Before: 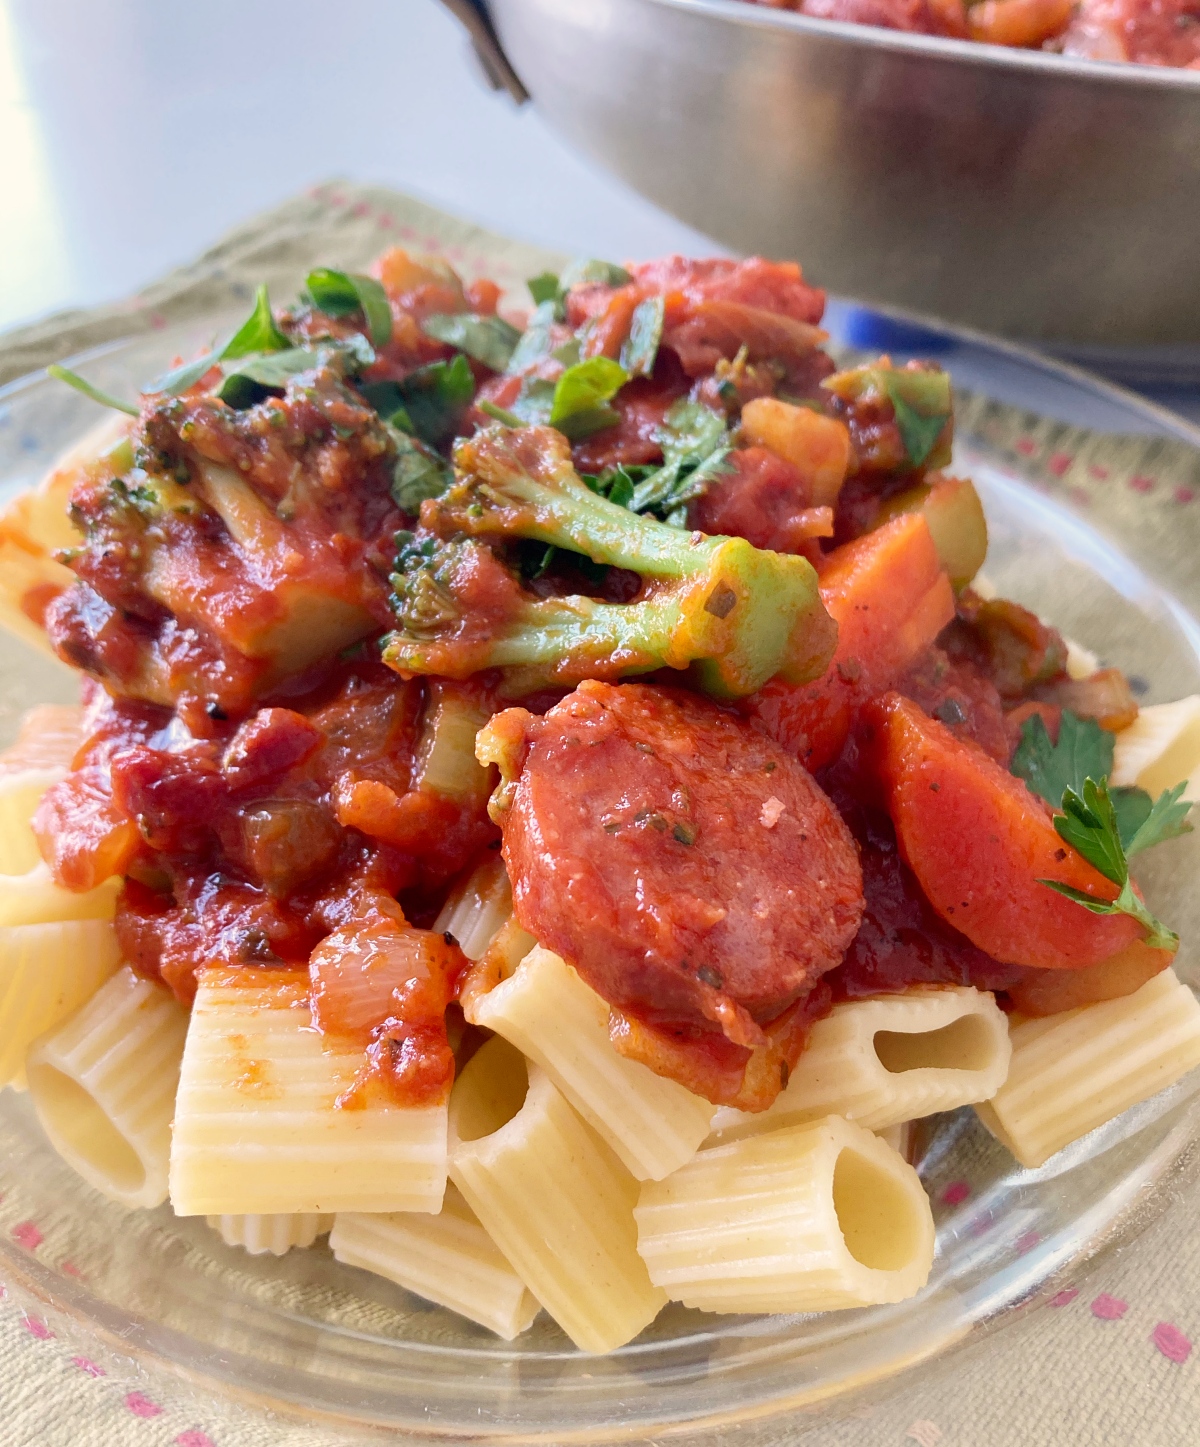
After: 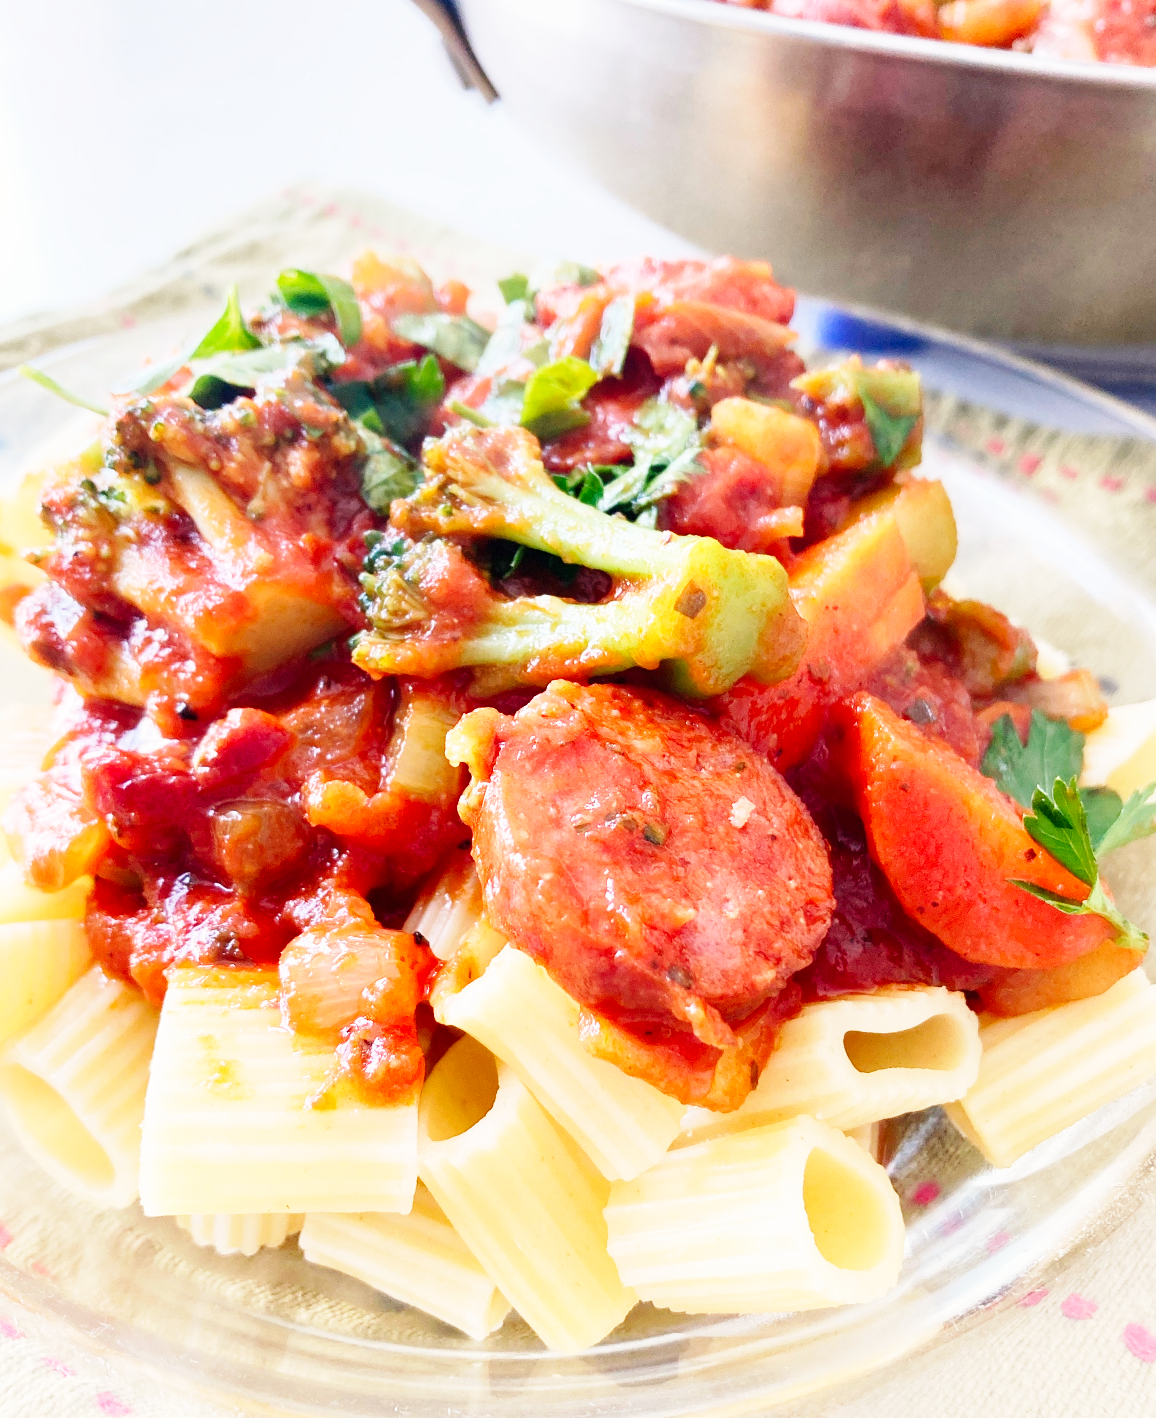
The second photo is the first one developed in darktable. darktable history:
base curve: curves: ch0 [(0, 0) (0.018, 0.026) (0.143, 0.37) (0.33, 0.731) (0.458, 0.853) (0.735, 0.965) (0.905, 0.986) (1, 1)], preserve colors none
crop and rotate: left 2.573%, right 1.059%, bottom 2%
